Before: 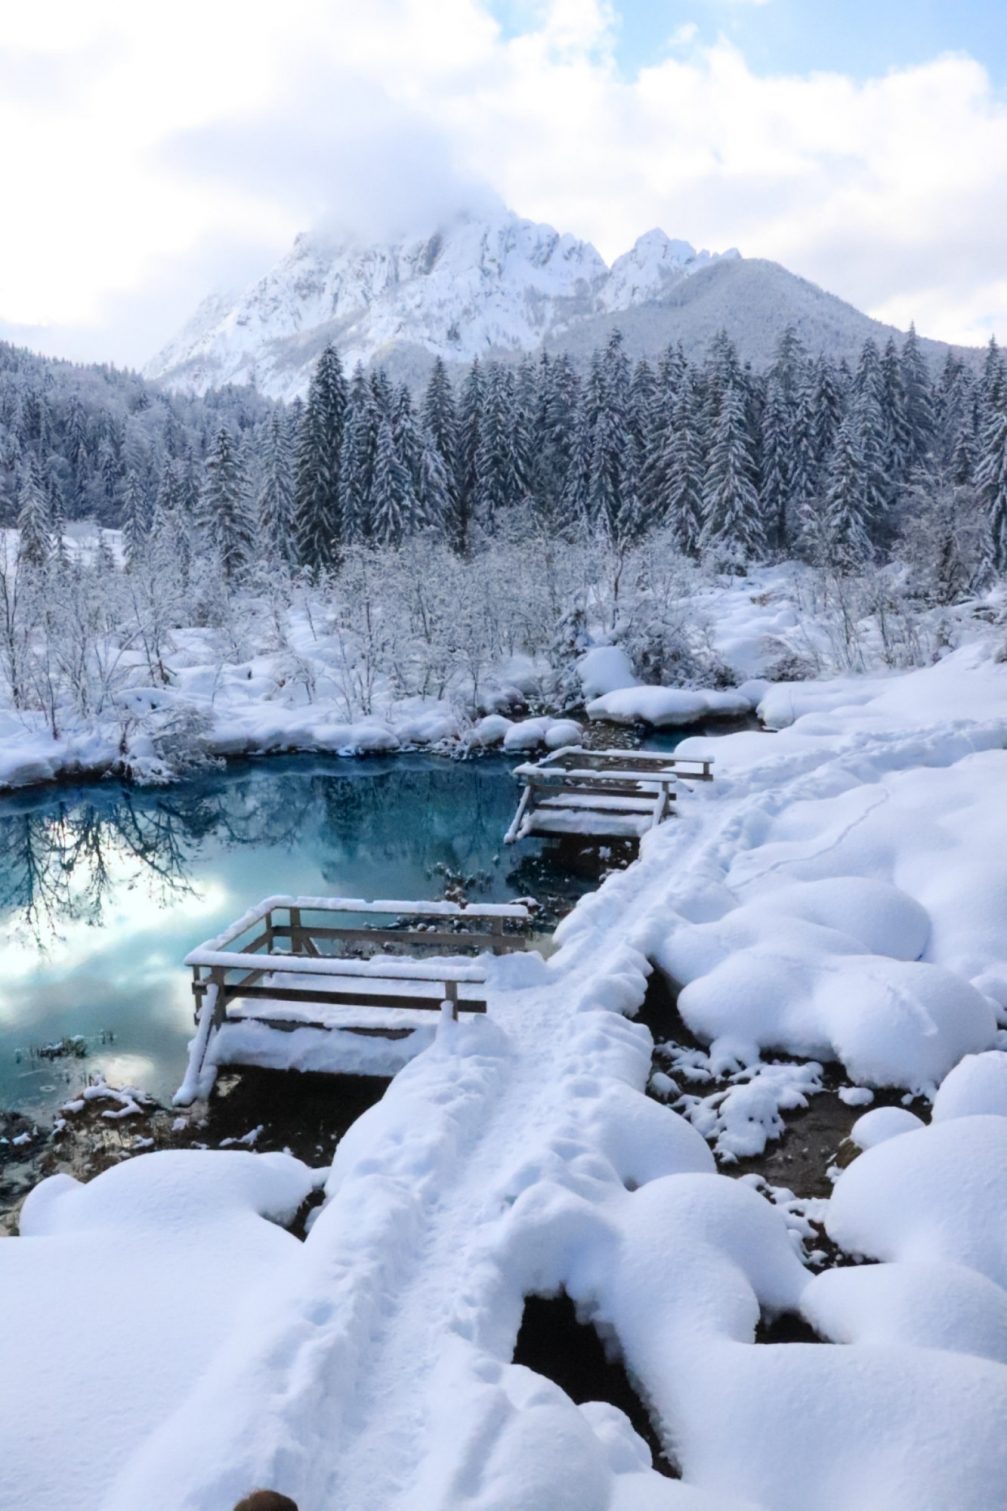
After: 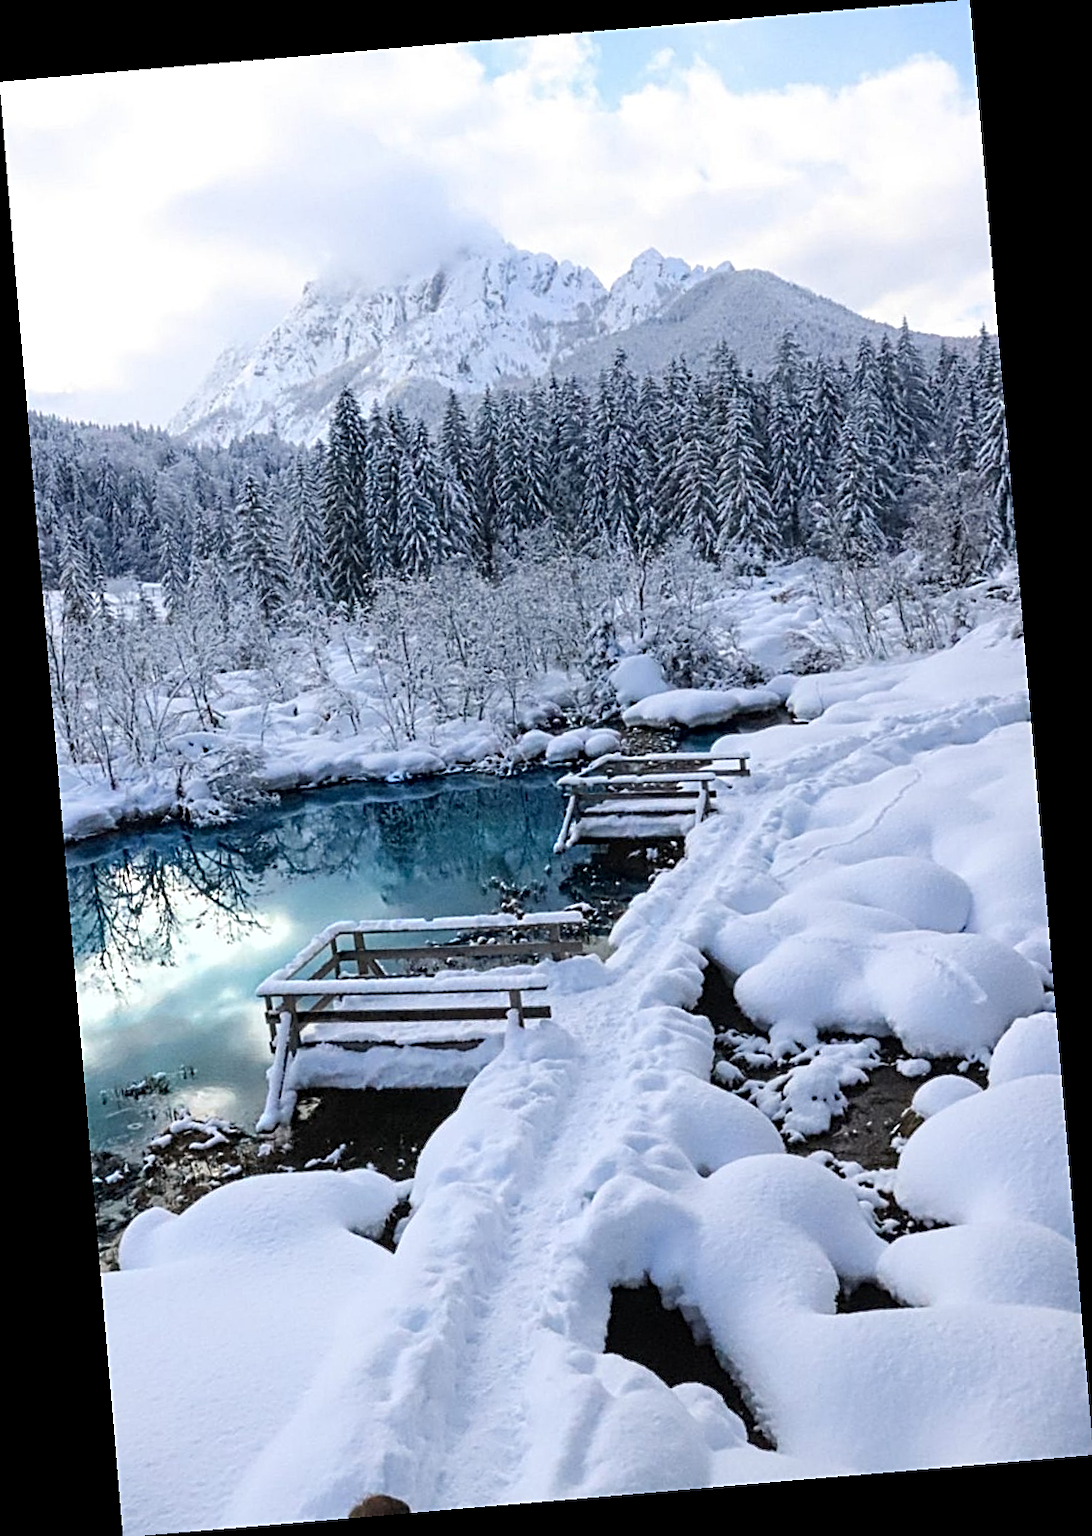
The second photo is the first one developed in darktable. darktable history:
sharpen: on, module defaults
rotate and perspective: rotation -4.86°, automatic cropping off
contrast equalizer: y [[0.5, 0.5, 0.5, 0.539, 0.64, 0.611], [0.5 ×6], [0.5 ×6], [0 ×6], [0 ×6]]
